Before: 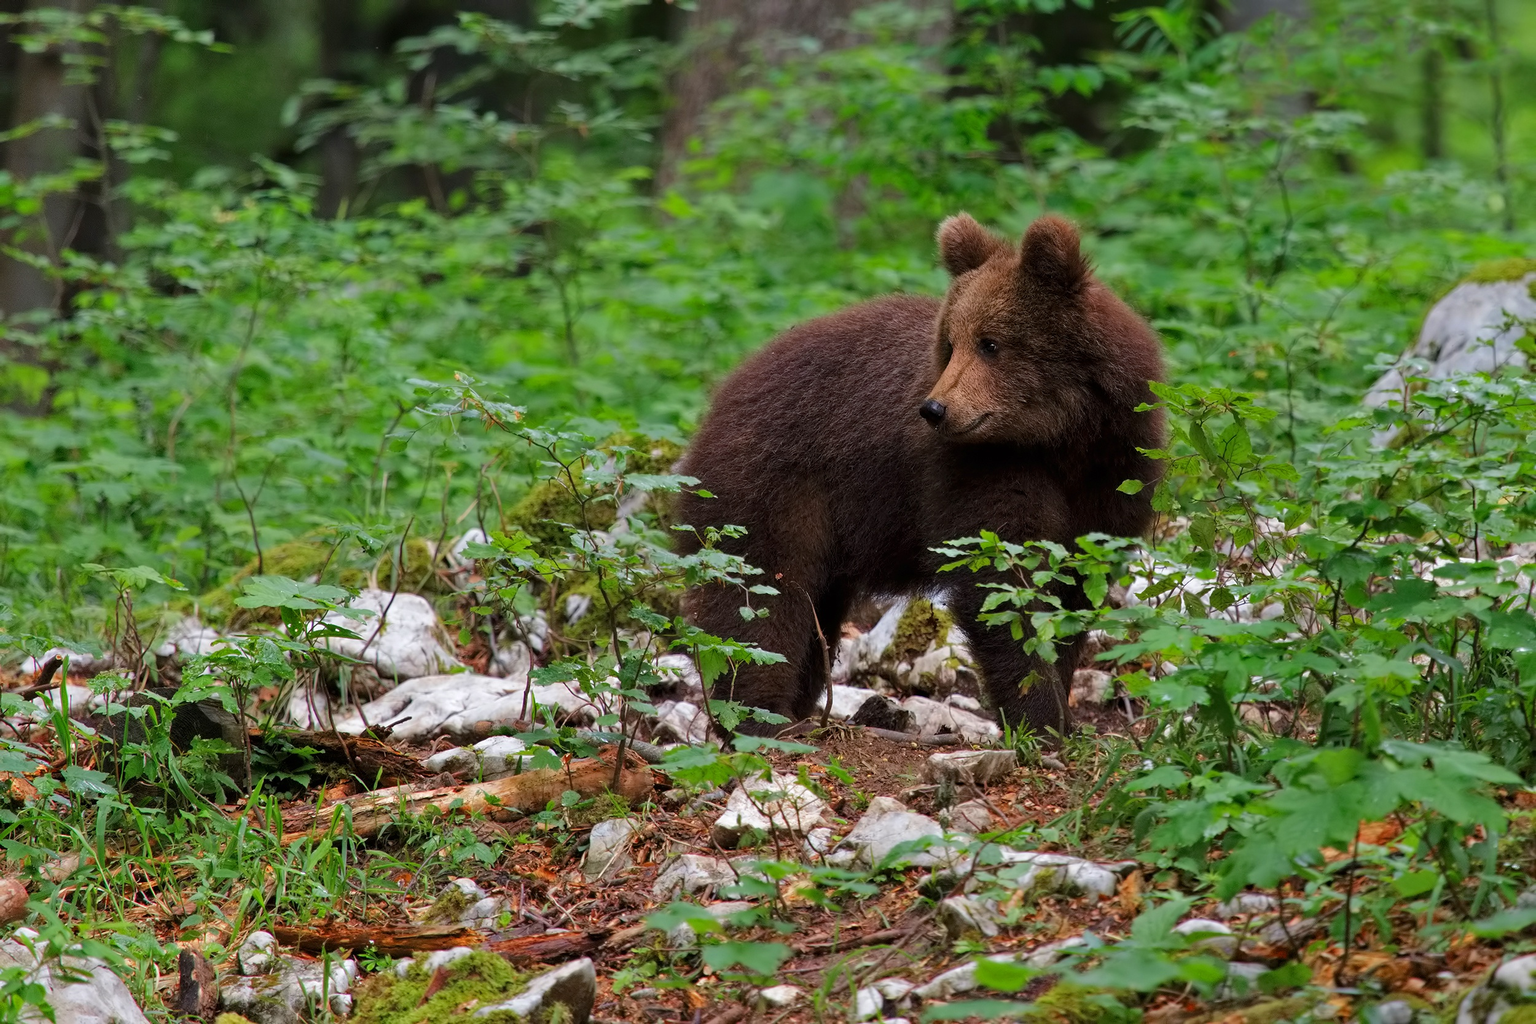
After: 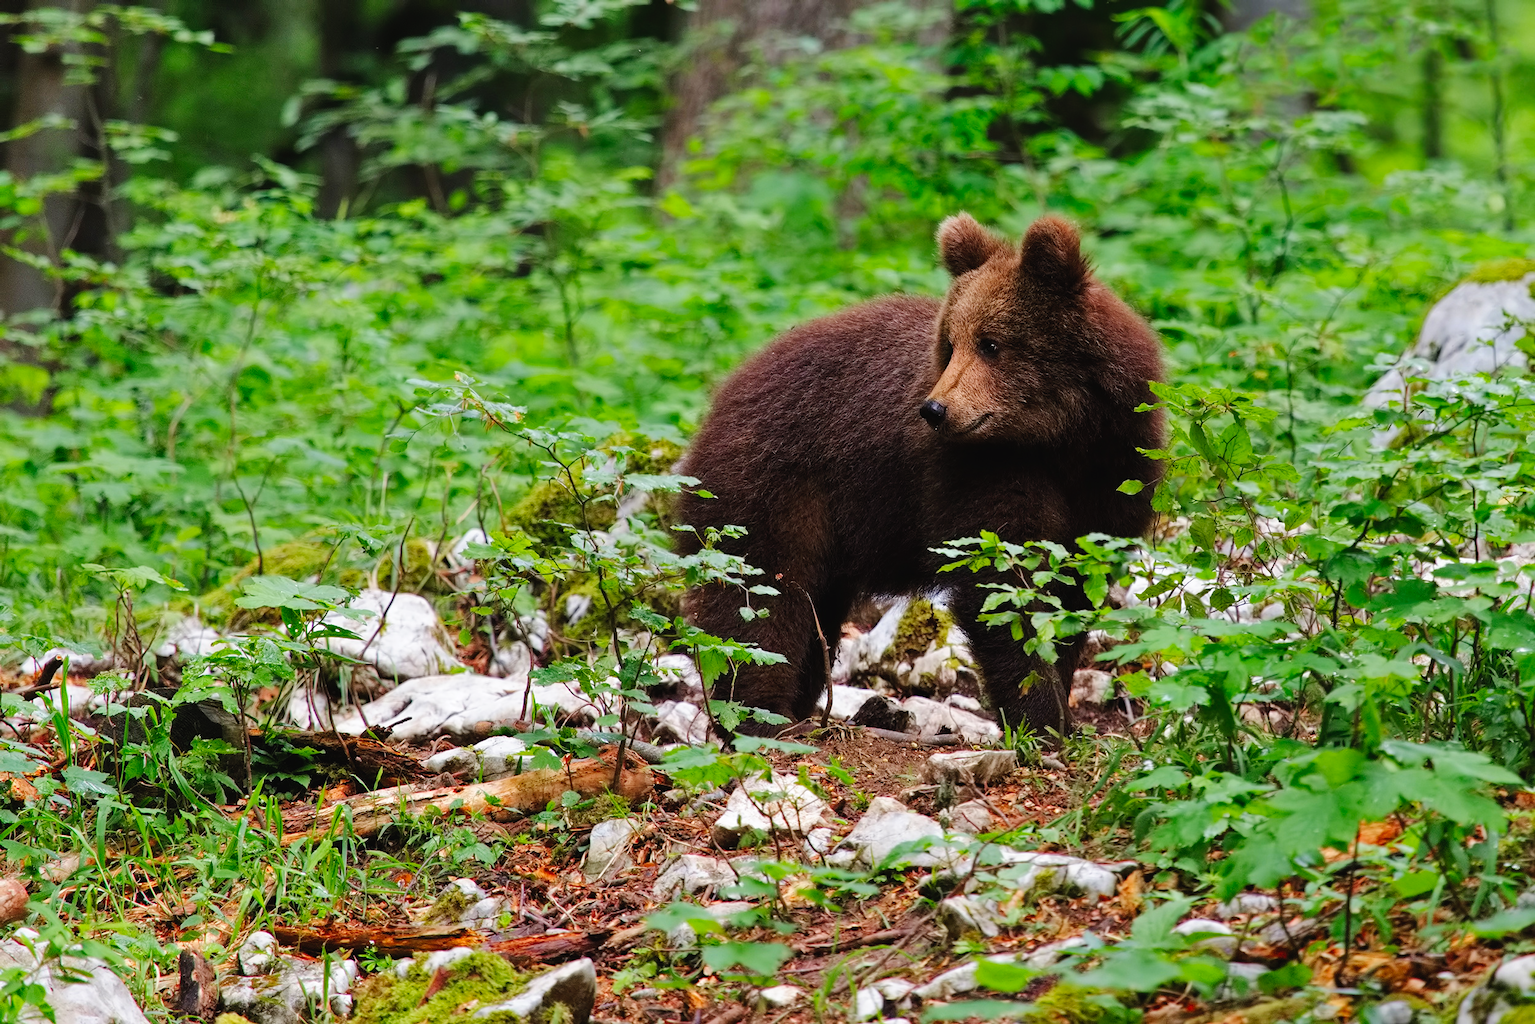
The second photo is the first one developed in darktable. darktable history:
tone curve: curves: ch0 [(0, 0.023) (0.087, 0.065) (0.184, 0.168) (0.45, 0.54) (0.57, 0.683) (0.722, 0.825) (0.877, 0.948) (1, 1)]; ch1 [(0, 0) (0.388, 0.369) (0.44, 0.44) (0.489, 0.481) (0.534, 0.528) (0.657, 0.655) (1, 1)]; ch2 [(0, 0) (0.353, 0.317) (0.408, 0.427) (0.472, 0.46) (0.5, 0.488) (0.537, 0.518) (0.576, 0.592) (0.625, 0.631) (1, 1)], preserve colors none
tone equalizer: on, module defaults
